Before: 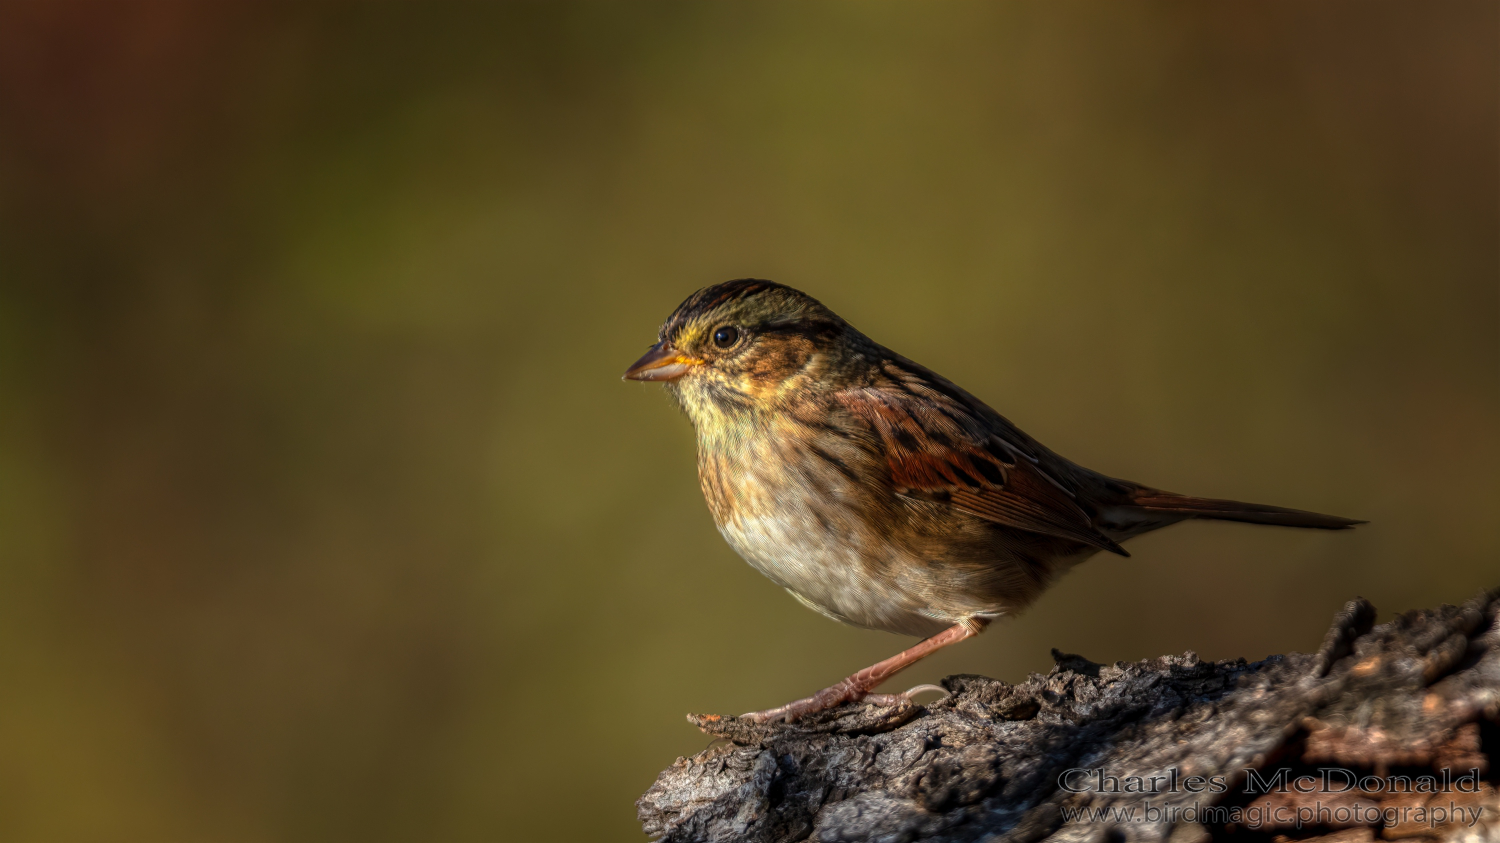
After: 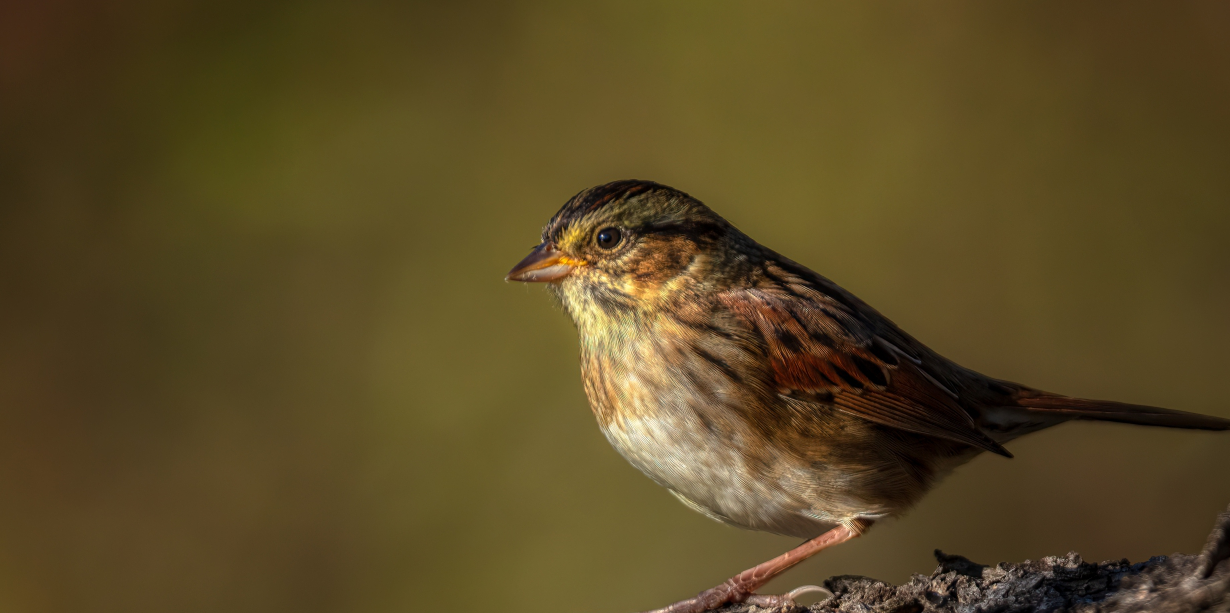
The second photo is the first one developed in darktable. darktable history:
crop: left 7.856%, top 11.836%, right 10.12%, bottom 15.387%
